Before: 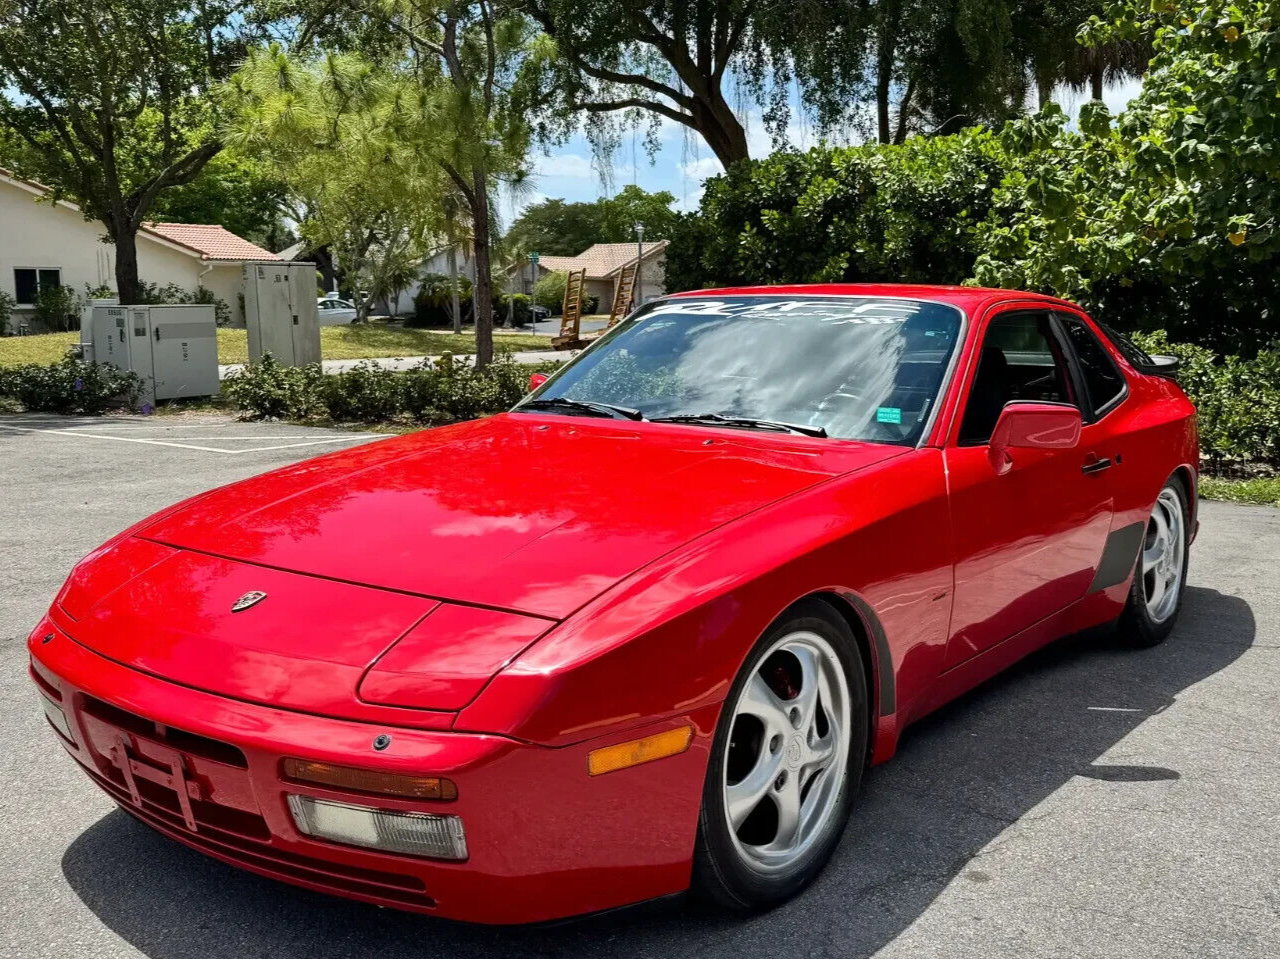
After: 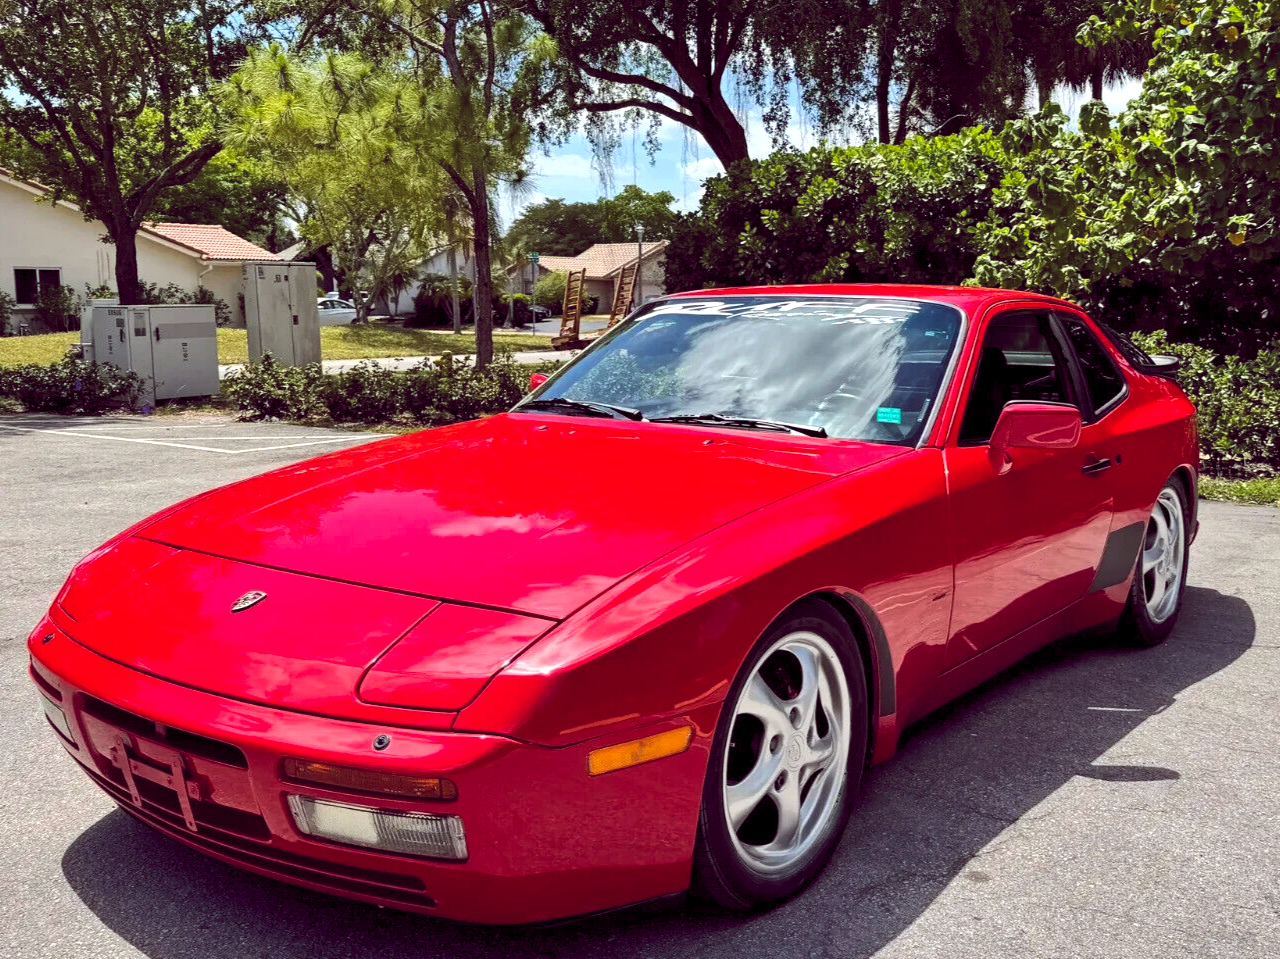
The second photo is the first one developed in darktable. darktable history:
color balance rgb: global offset › chroma 0.289%, global offset › hue 318.3°, linear chroma grading › global chroma 0.763%, perceptual saturation grading › global saturation 2.561%, perceptual brilliance grading › highlights 7.26%, perceptual brilliance grading › mid-tones 16.488%, perceptual brilliance grading › shadows -5.276%, global vibrance 20%
